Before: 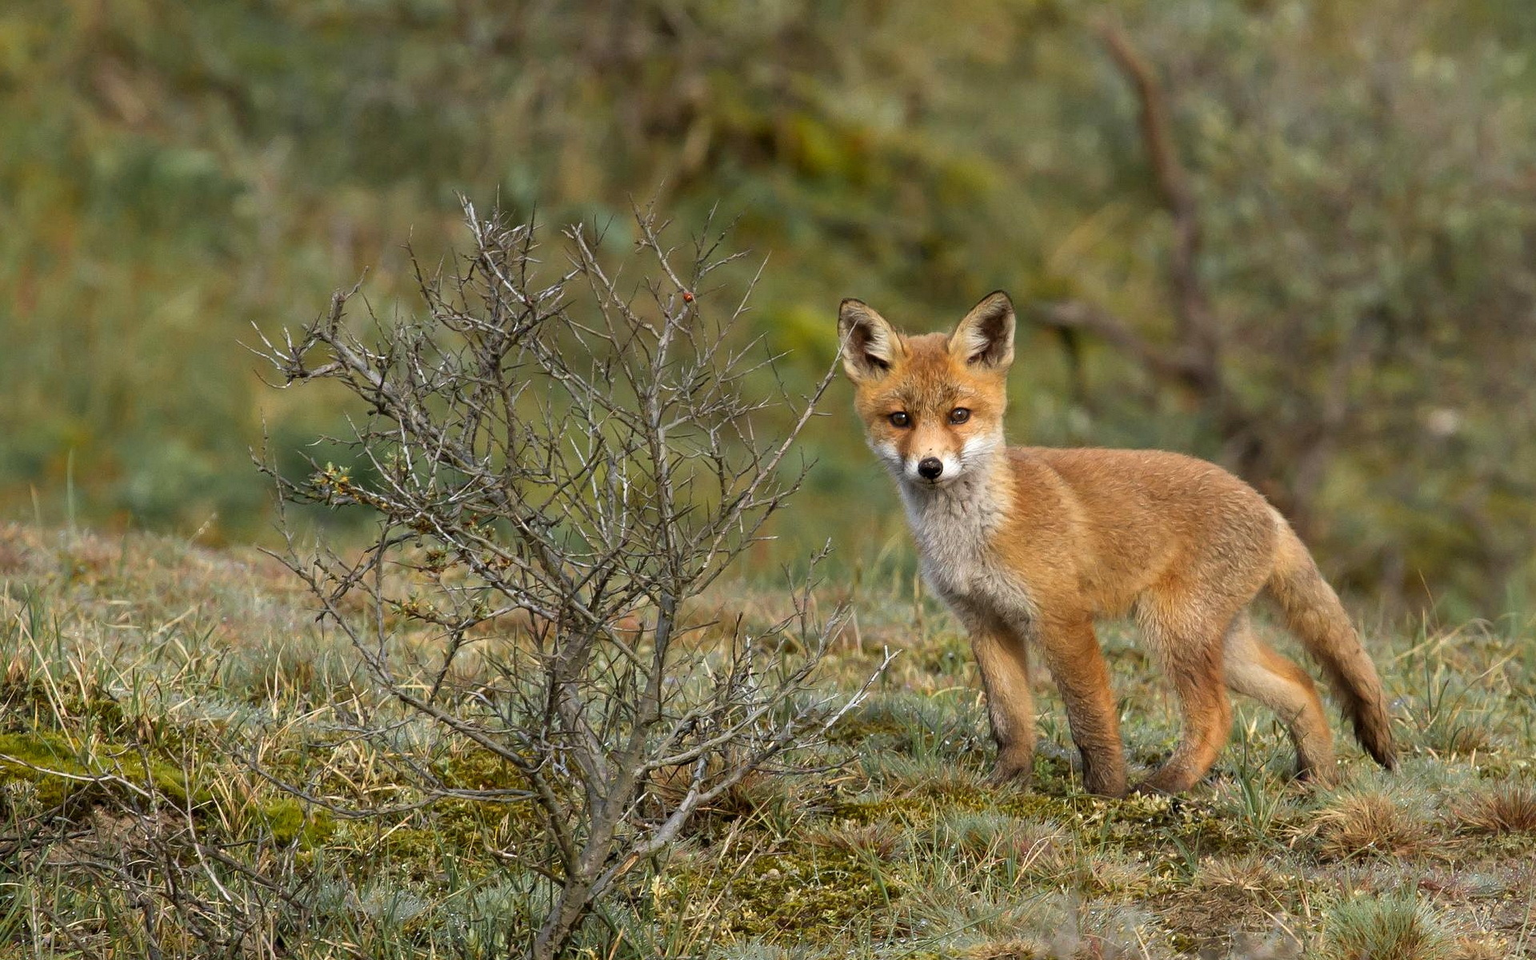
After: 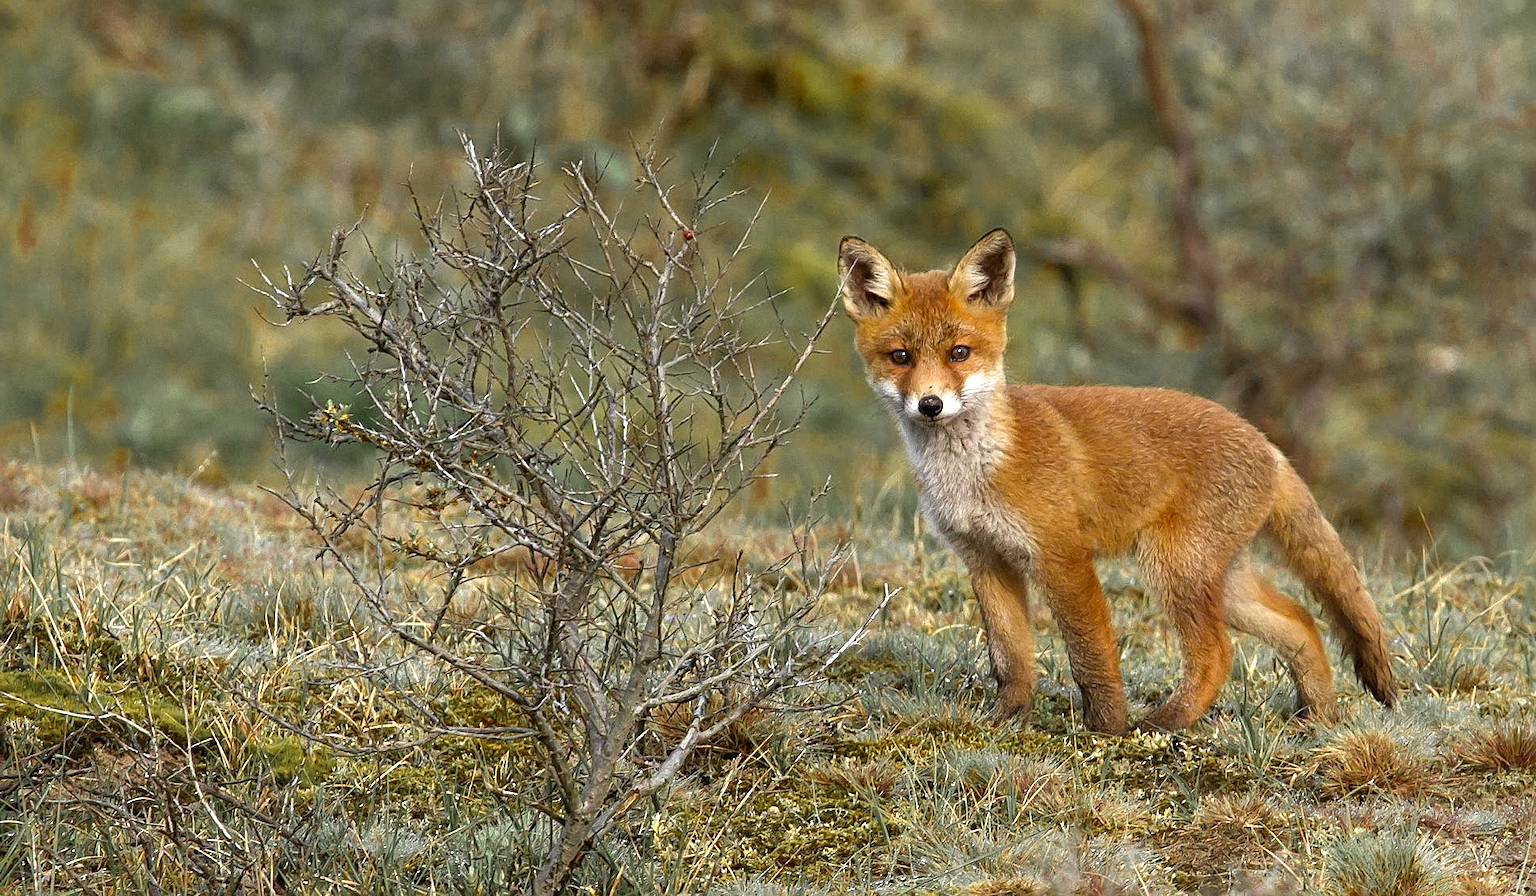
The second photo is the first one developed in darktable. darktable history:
color zones: curves: ch0 [(0.11, 0.396) (0.195, 0.36) (0.25, 0.5) (0.303, 0.412) (0.357, 0.544) (0.75, 0.5) (0.967, 0.328)]; ch1 [(0, 0.468) (0.112, 0.512) (0.202, 0.6) (0.25, 0.5) (0.307, 0.352) (0.357, 0.544) (0.75, 0.5) (0.963, 0.524)]
sharpen: radius 2.131, amount 0.388, threshold 0.237
crop and rotate: top 6.551%
local contrast: highlights 105%, shadows 97%, detail 119%, midtone range 0.2
exposure: exposure 0.631 EV, compensate highlight preservation false
contrast brightness saturation: contrast -0.067, brightness -0.041, saturation -0.113
tone equalizer: smoothing diameter 24.8%, edges refinement/feathering 14.77, preserve details guided filter
